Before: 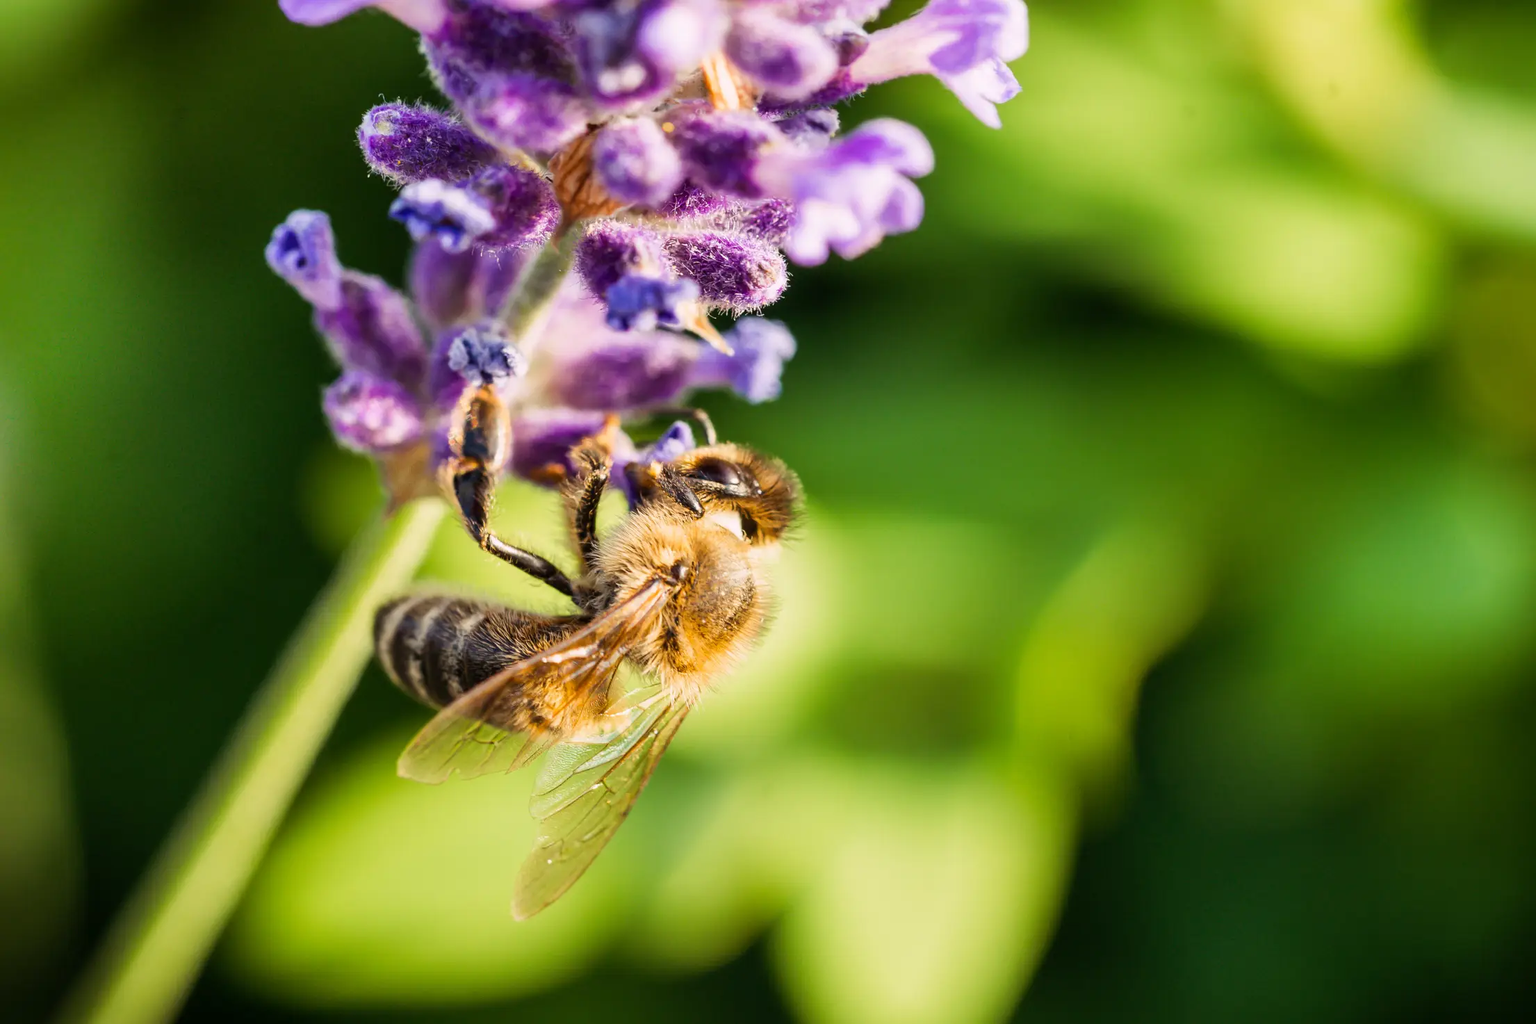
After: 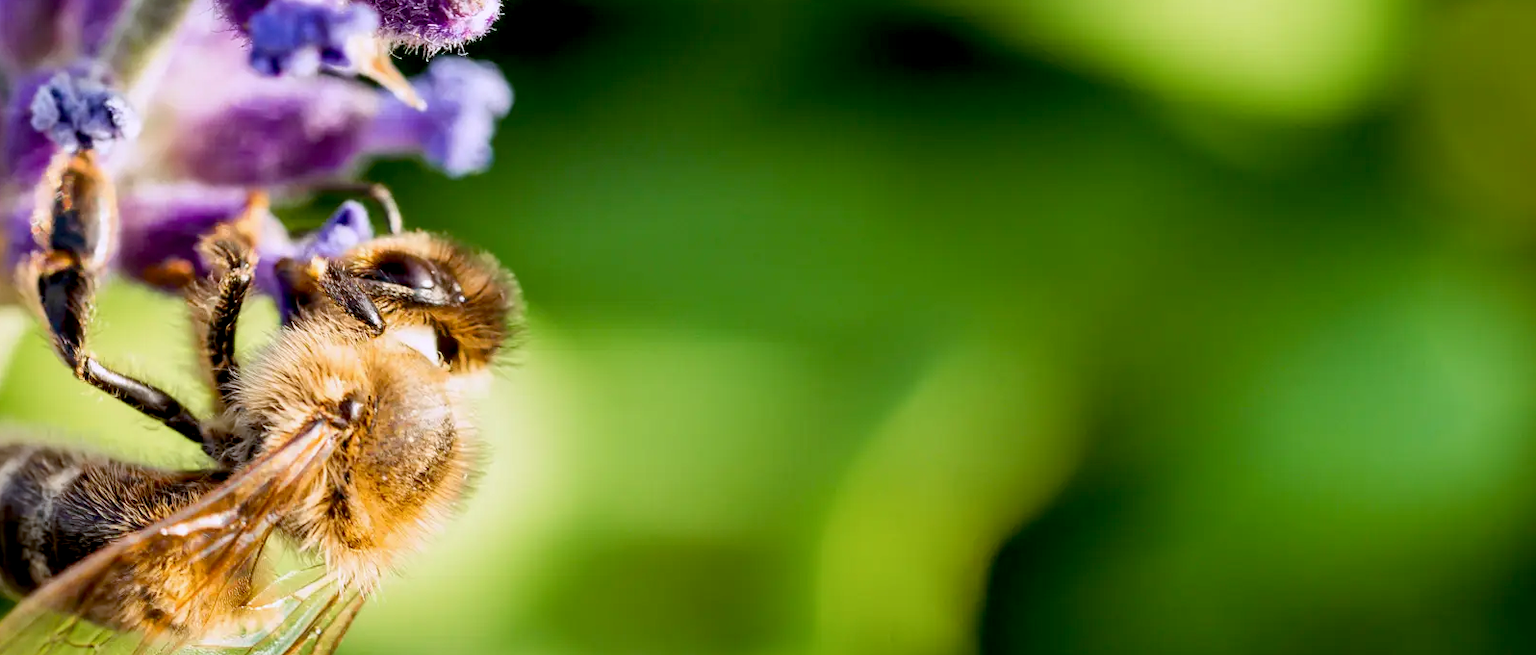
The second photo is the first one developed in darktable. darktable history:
crop and rotate: left 27.765%, top 27.071%, bottom 26.648%
color correction: highlights a* -0.725, highlights b* -9.51
exposure: black level correction 0.011, compensate exposure bias true, compensate highlight preservation false
